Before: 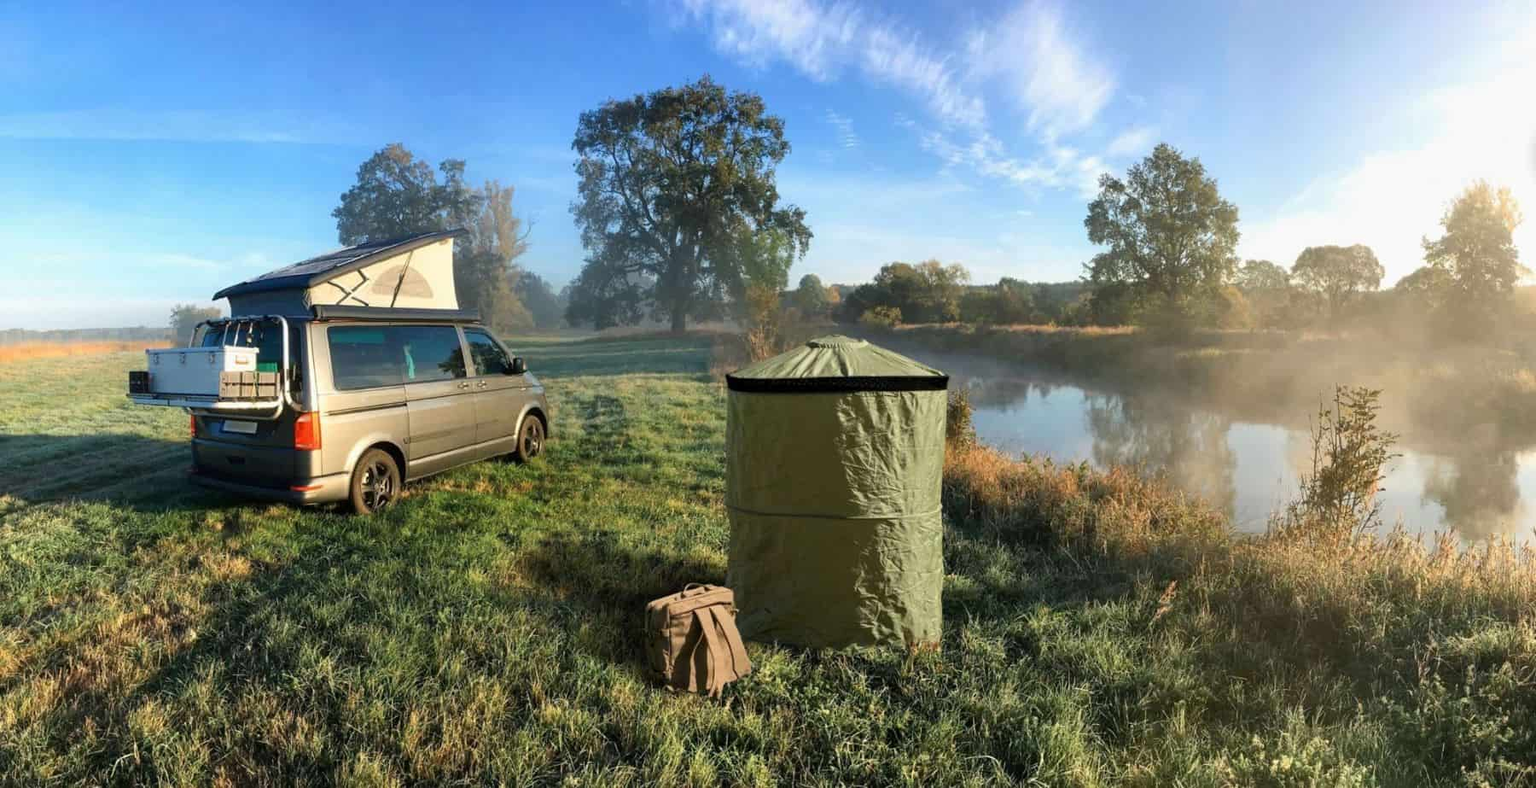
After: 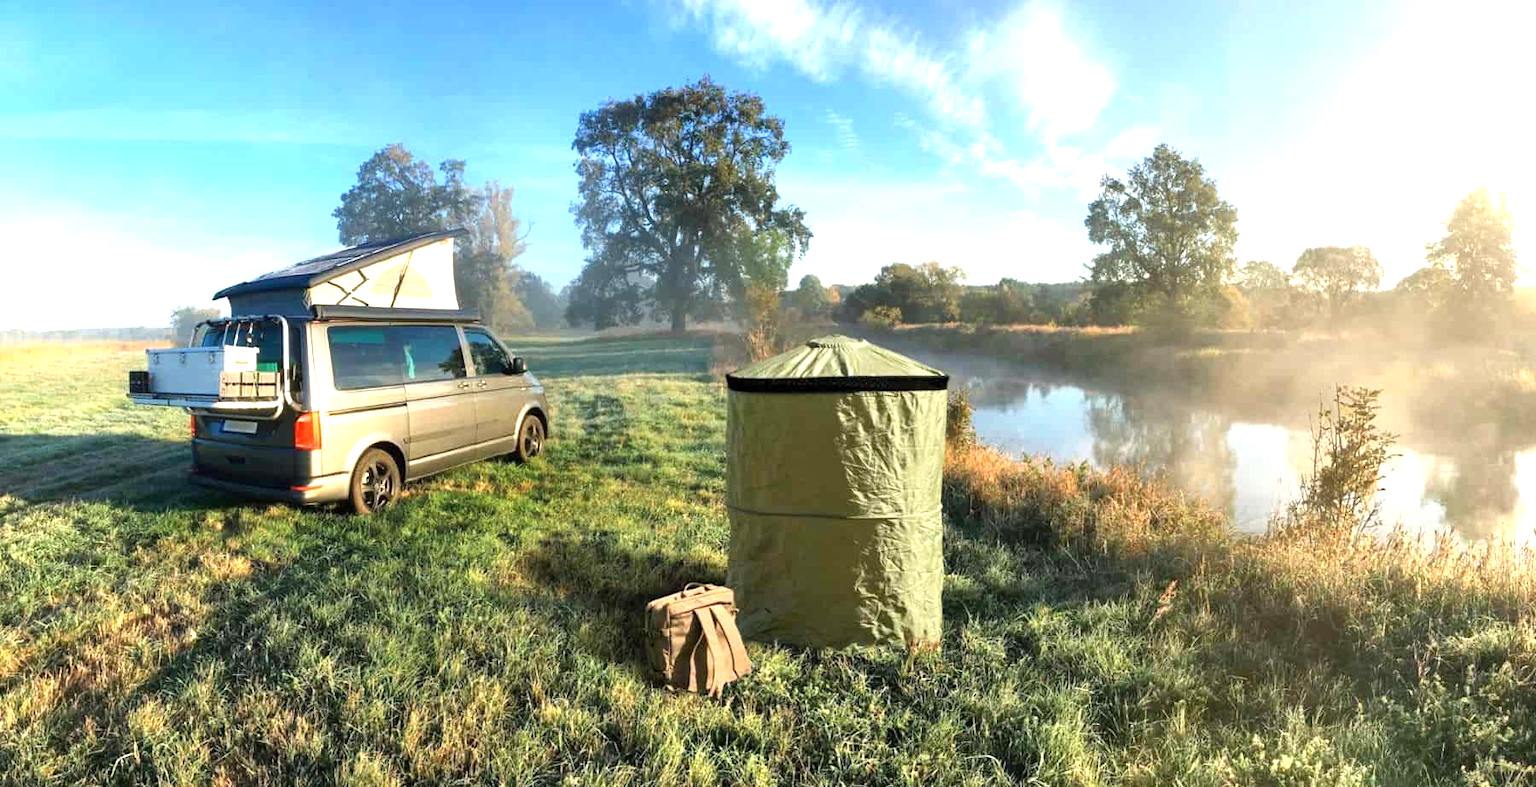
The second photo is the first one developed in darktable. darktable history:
shadows and highlights: radius 110.86, shadows 51.09, white point adjustment 9.16, highlights -4.17, highlights color adjustment 32.2%, soften with gaussian
color correction: saturation 1.1
exposure: exposure 0.564 EV, compensate highlight preservation false
